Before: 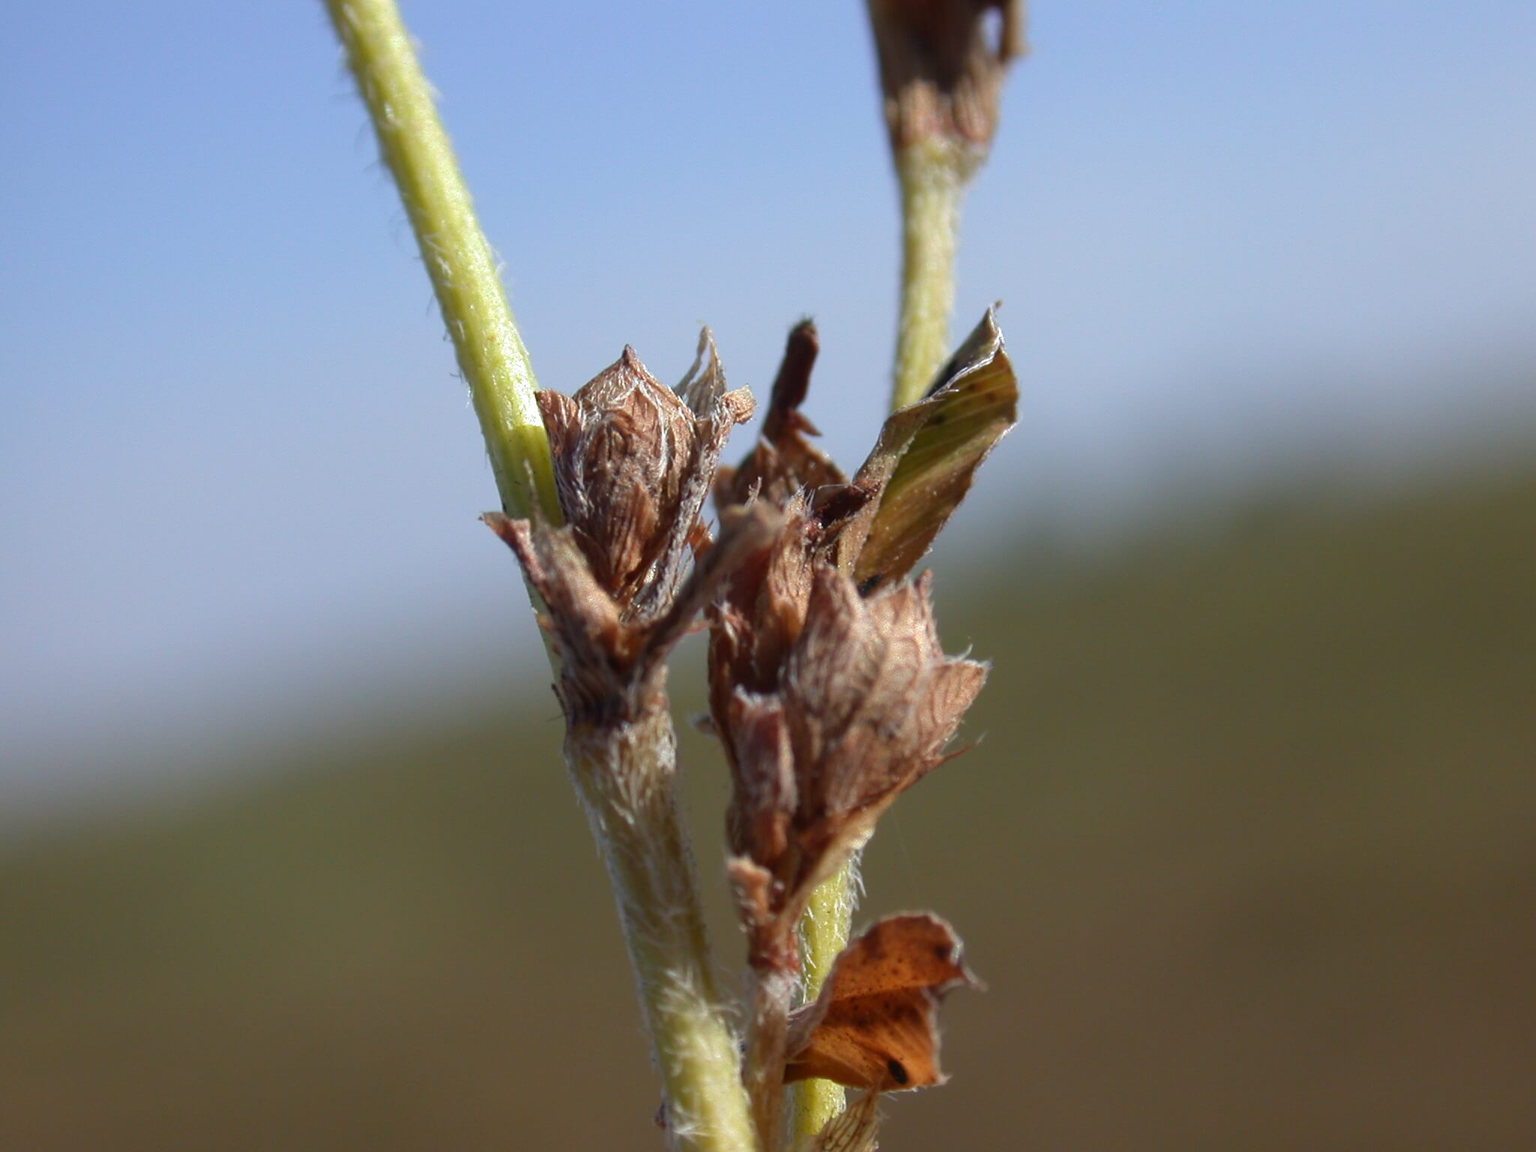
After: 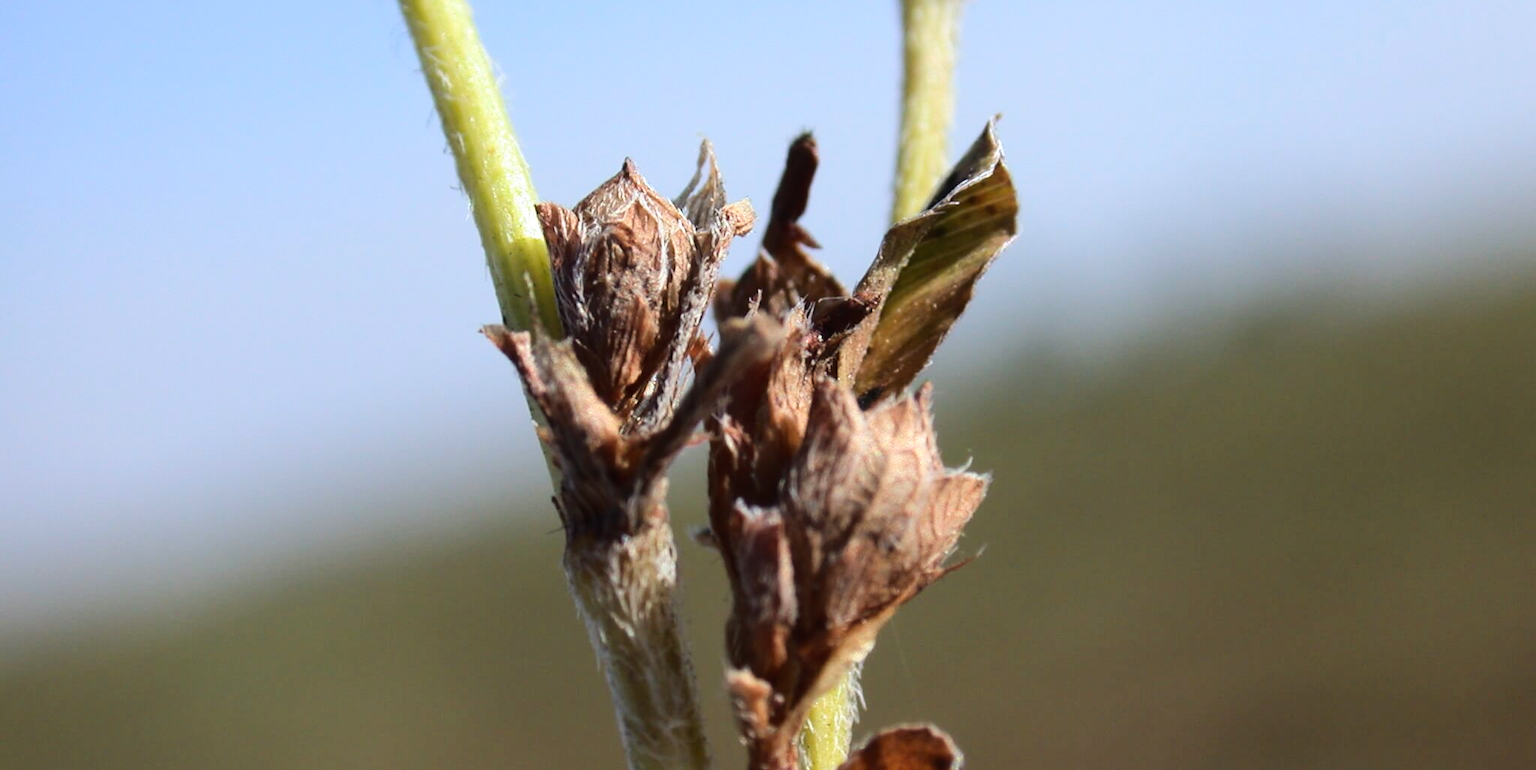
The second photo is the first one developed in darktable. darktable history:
crop: top 16.332%, bottom 16.784%
base curve: curves: ch0 [(0, 0) (0.036, 0.025) (0.121, 0.166) (0.206, 0.329) (0.605, 0.79) (1, 1)]
